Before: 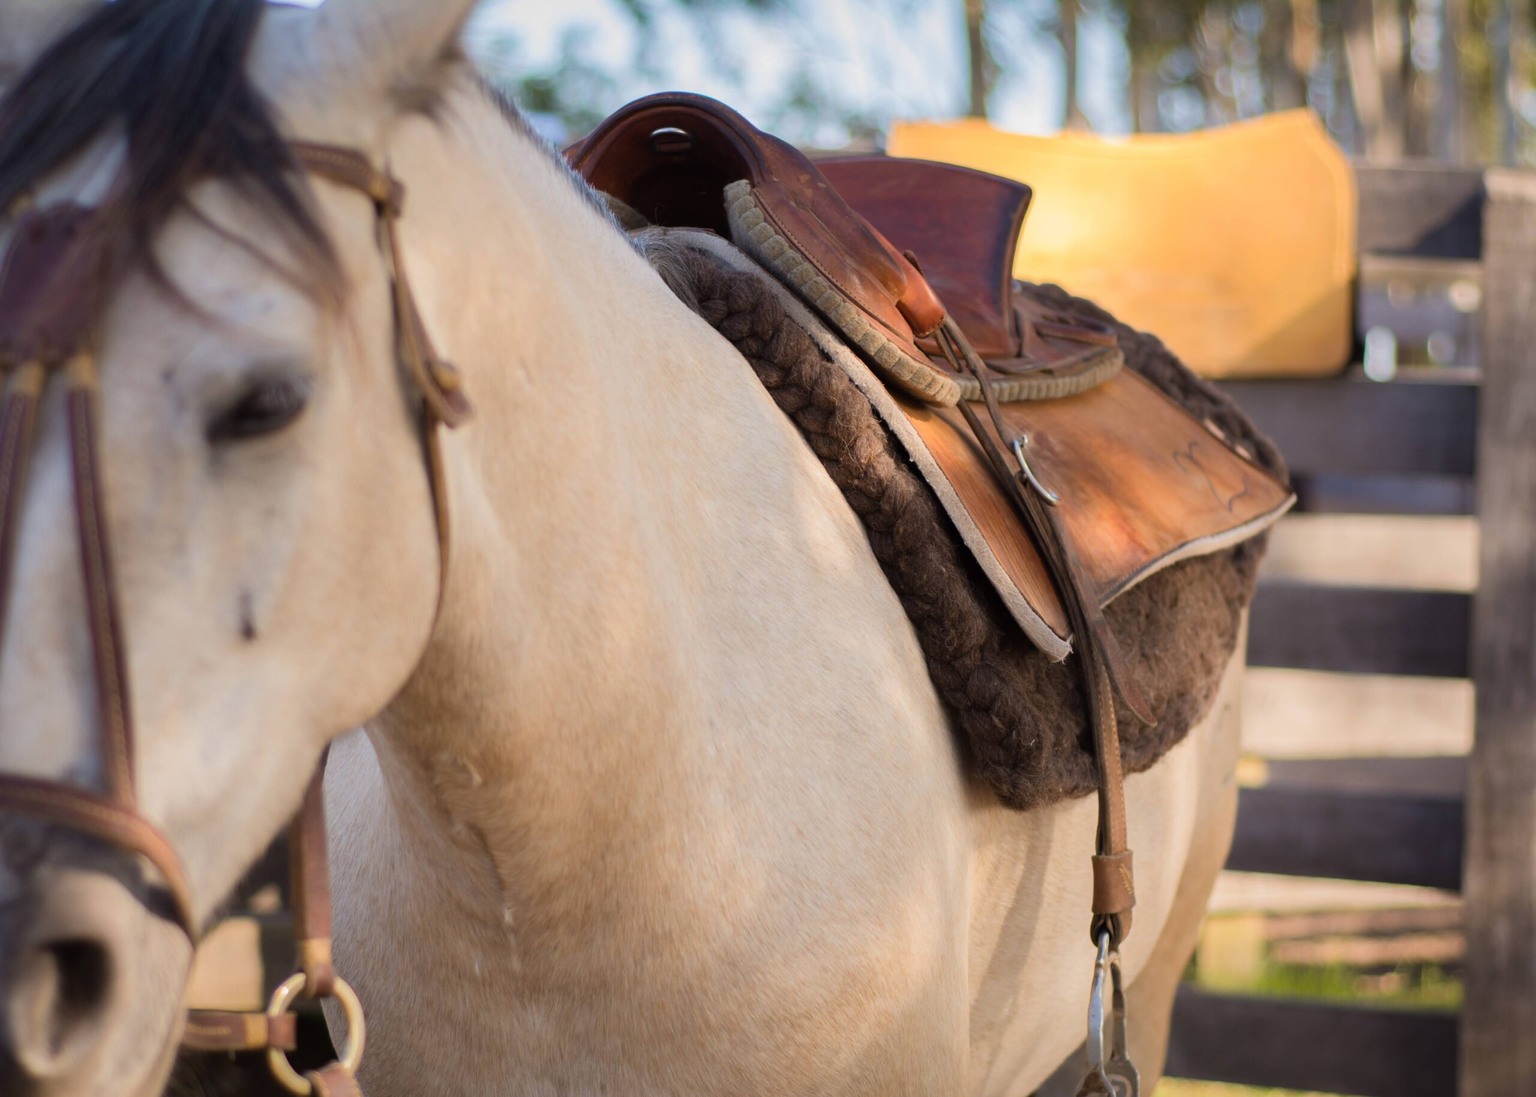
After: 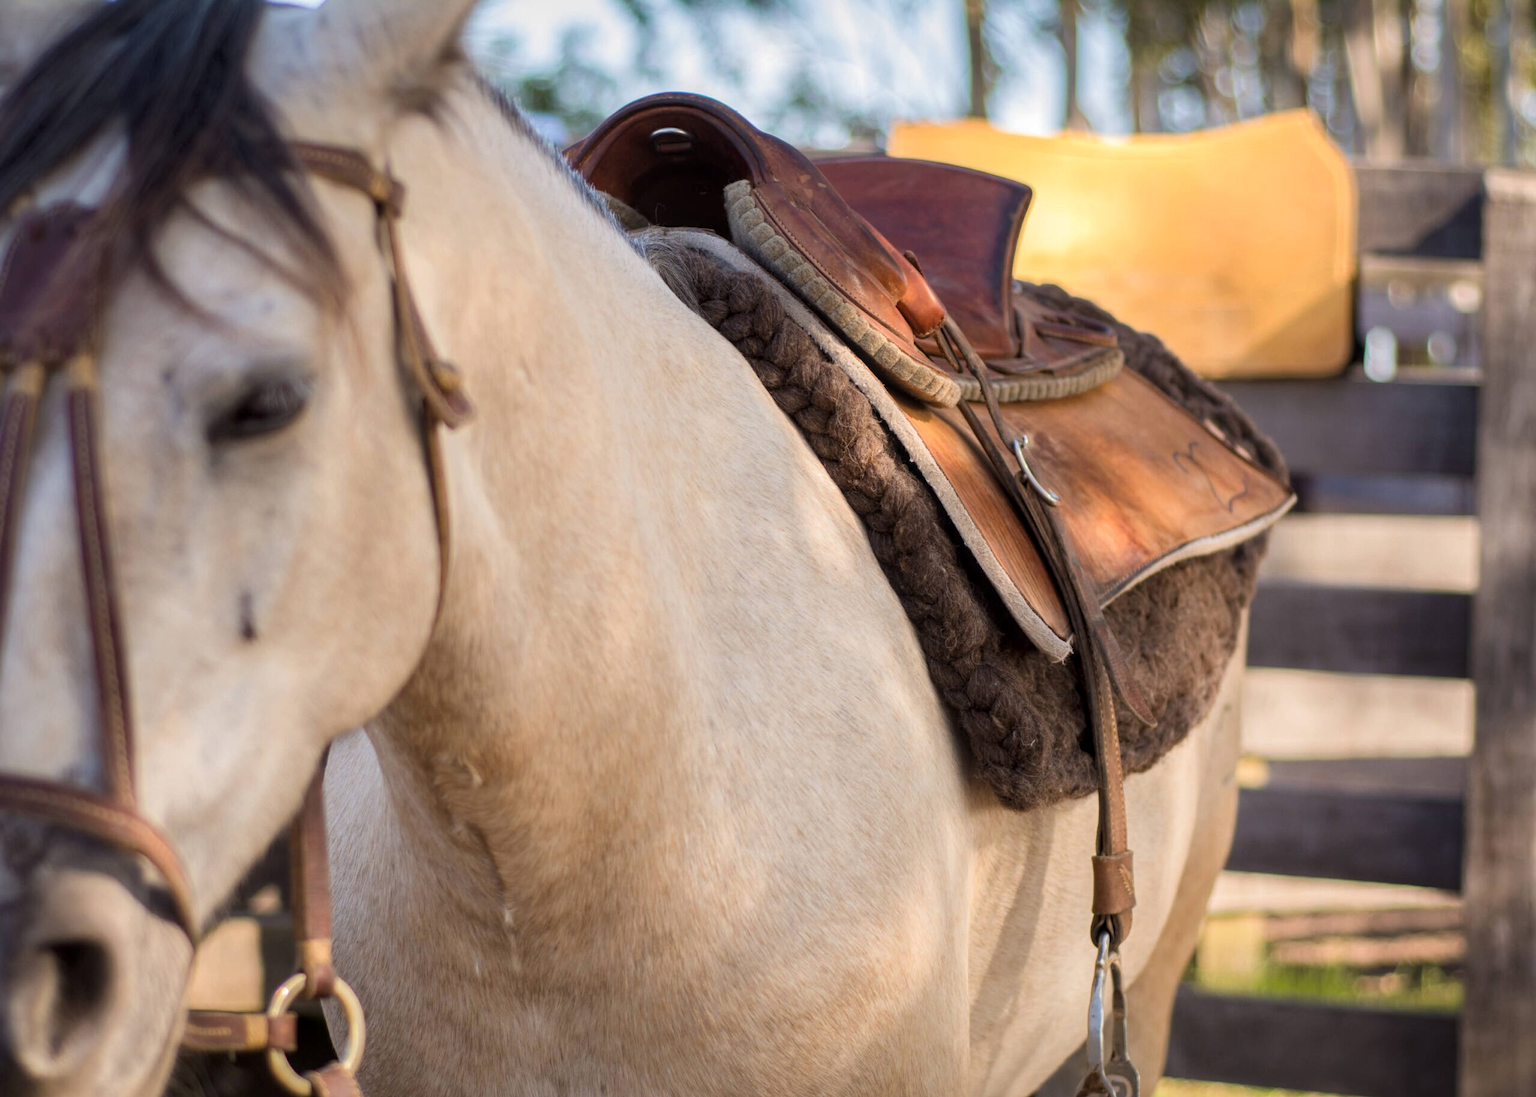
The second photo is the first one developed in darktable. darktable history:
color balance: on, module defaults
local contrast: highlights 99%, shadows 86%, detail 160%, midtone range 0.2
